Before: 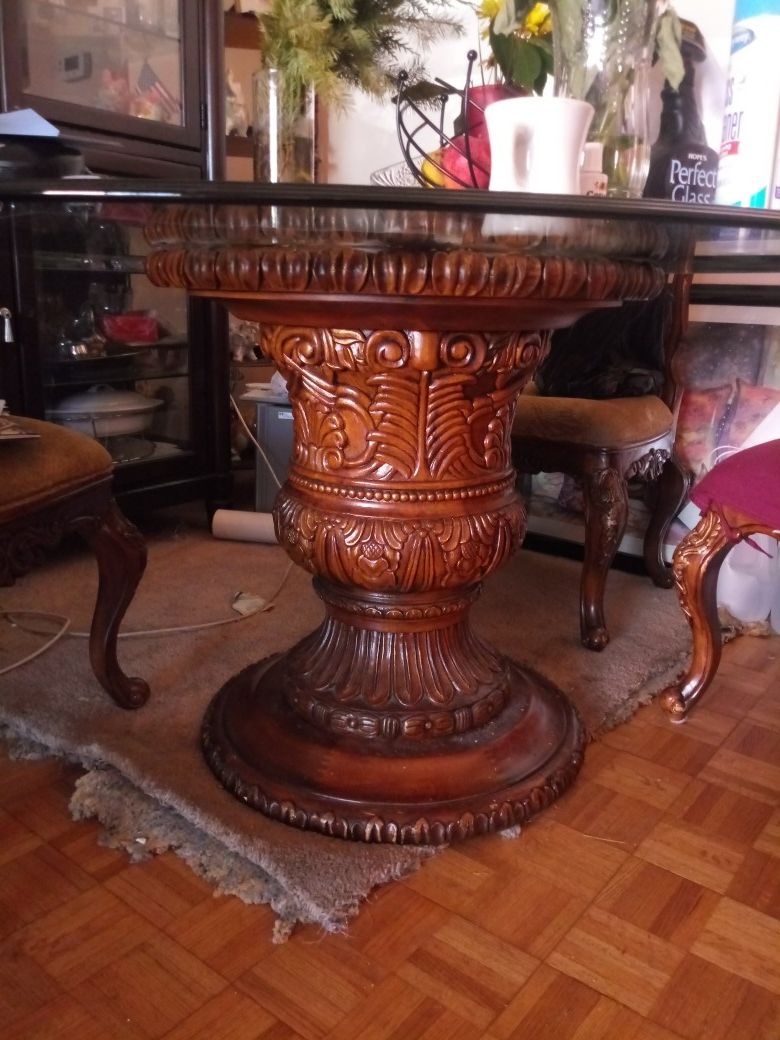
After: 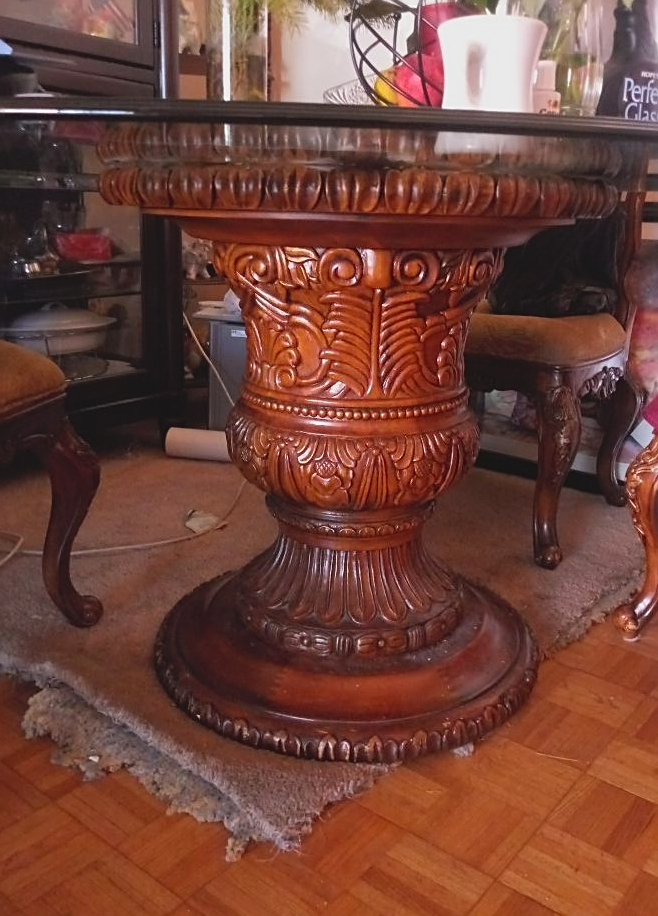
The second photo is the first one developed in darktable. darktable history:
sharpen: on, module defaults
contrast brightness saturation: contrast -0.101, brightness 0.051, saturation 0.084
exposure: black level correction 0.001, exposure -0.122 EV, compensate exposure bias true, compensate highlight preservation false
crop: left 6.052%, top 7.977%, right 9.541%, bottom 3.927%
